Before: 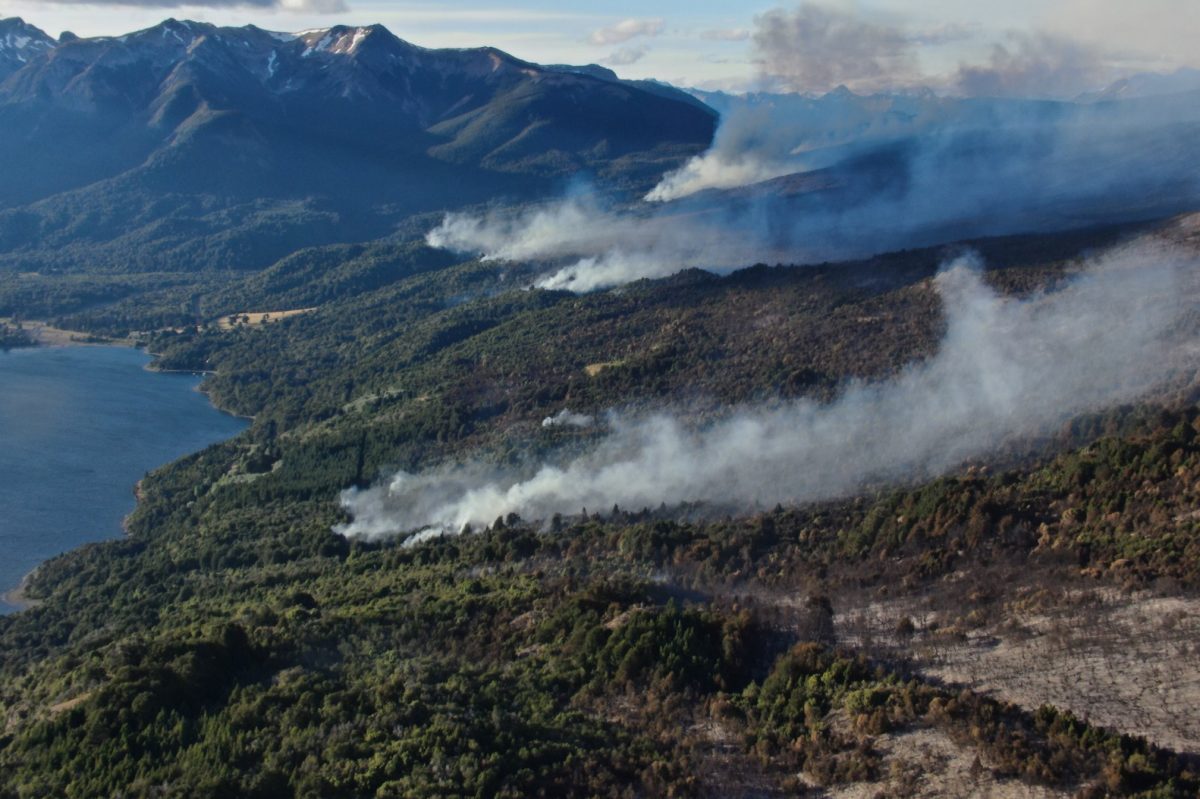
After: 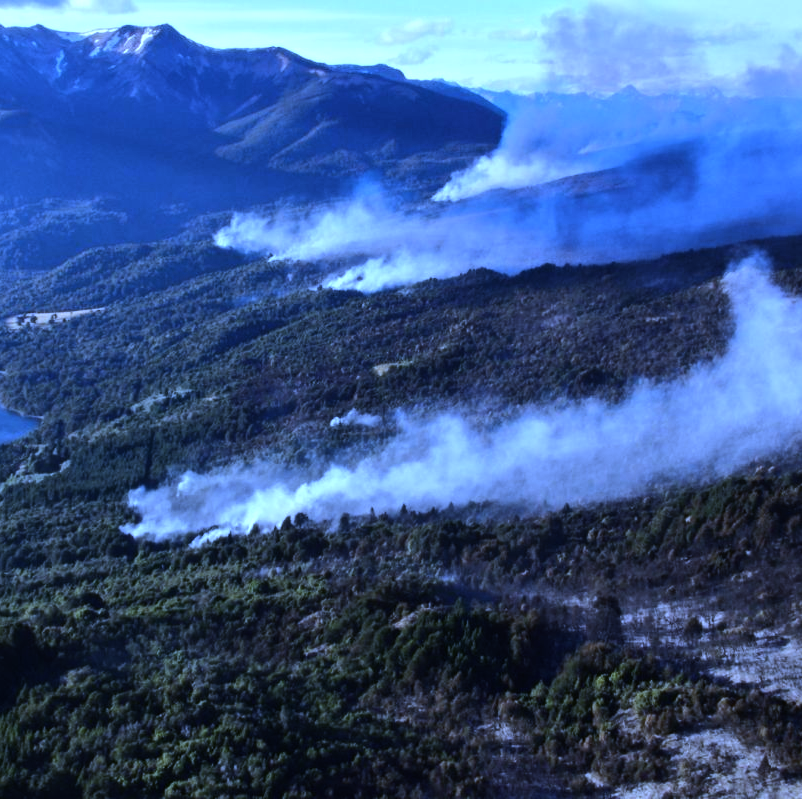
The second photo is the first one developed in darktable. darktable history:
white balance: red 0.766, blue 1.537
crop and rotate: left 17.732%, right 15.423%
tone equalizer: -8 EV -0.75 EV, -7 EV -0.7 EV, -6 EV -0.6 EV, -5 EV -0.4 EV, -3 EV 0.4 EV, -2 EV 0.6 EV, -1 EV 0.7 EV, +0 EV 0.75 EV, edges refinement/feathering 500, mask exposure compensation -1.57 EV, preserve details no
